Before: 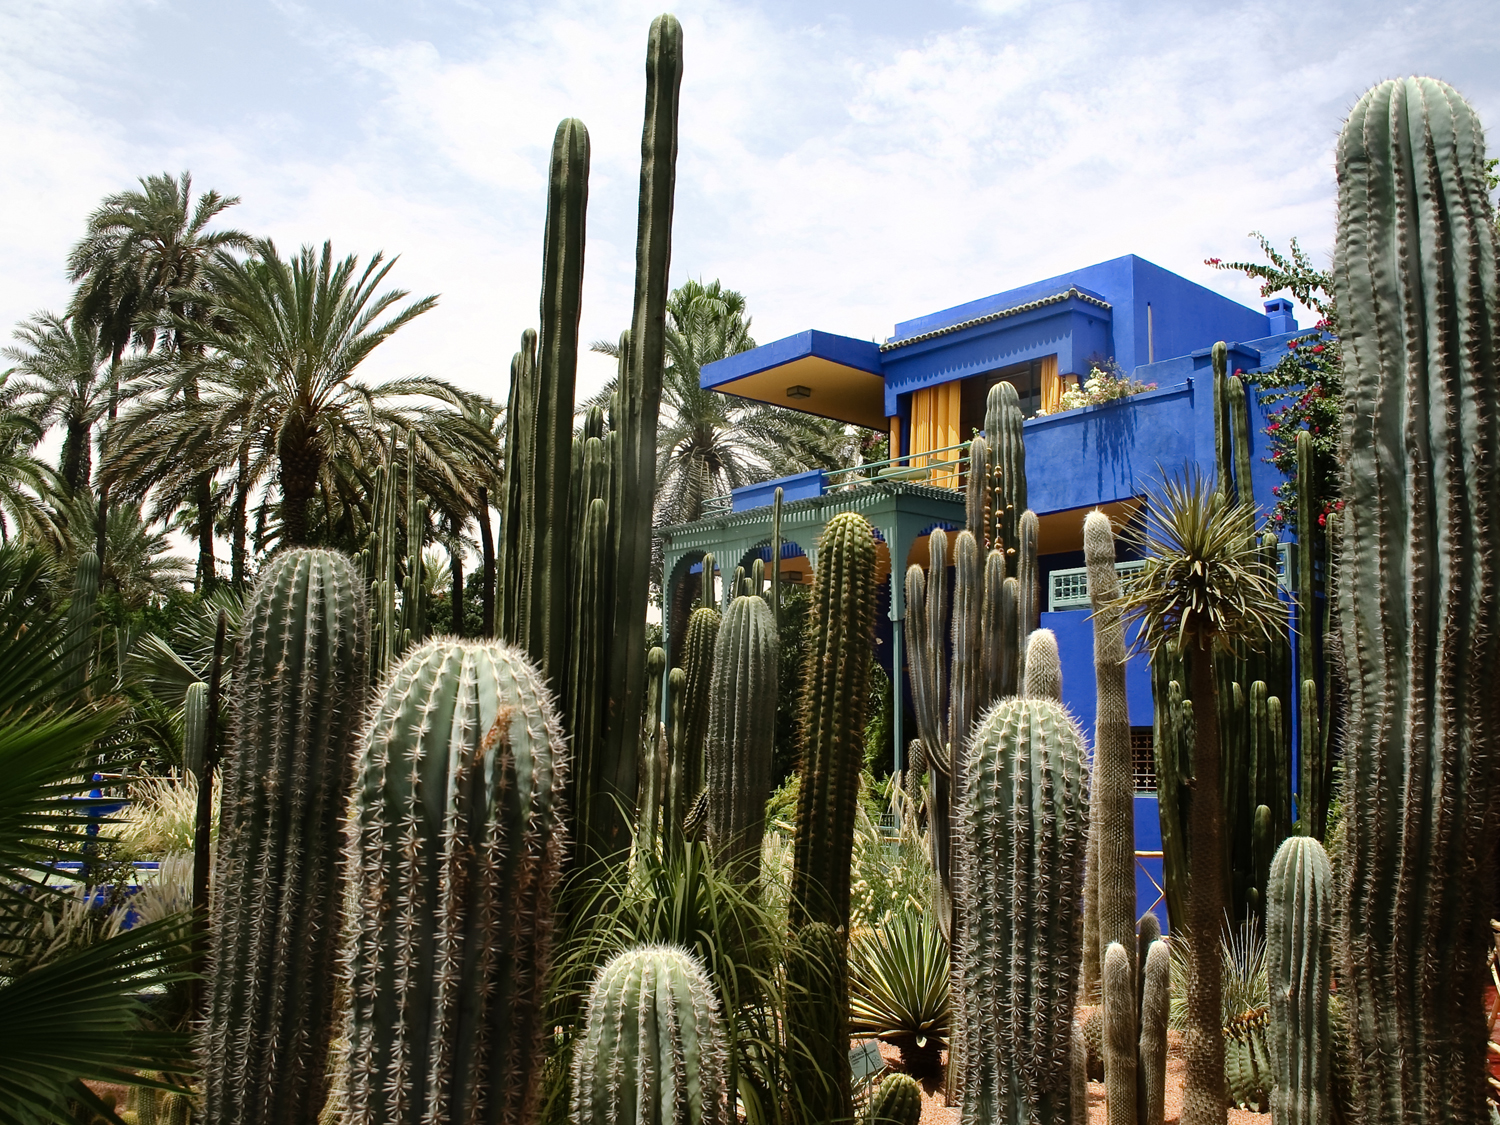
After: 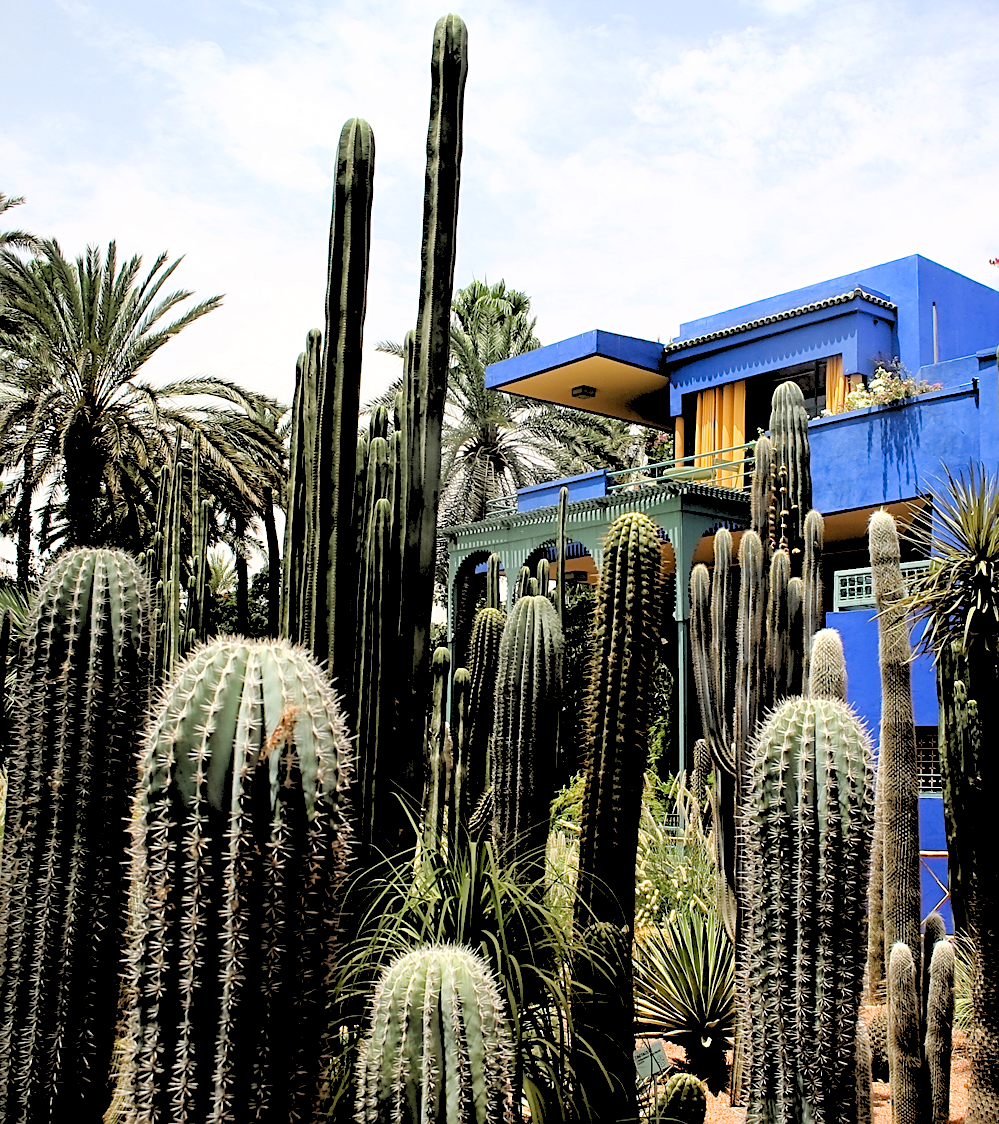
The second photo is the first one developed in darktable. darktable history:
white balance: emerald 1
crop and rotate: left 14.385%, right 18.948%
rgb levels: levels [[0.027, 0.429, 0.996], [0, 0.5, 1], [0, 0.5, 1]]
sharpen: on, module defaults
